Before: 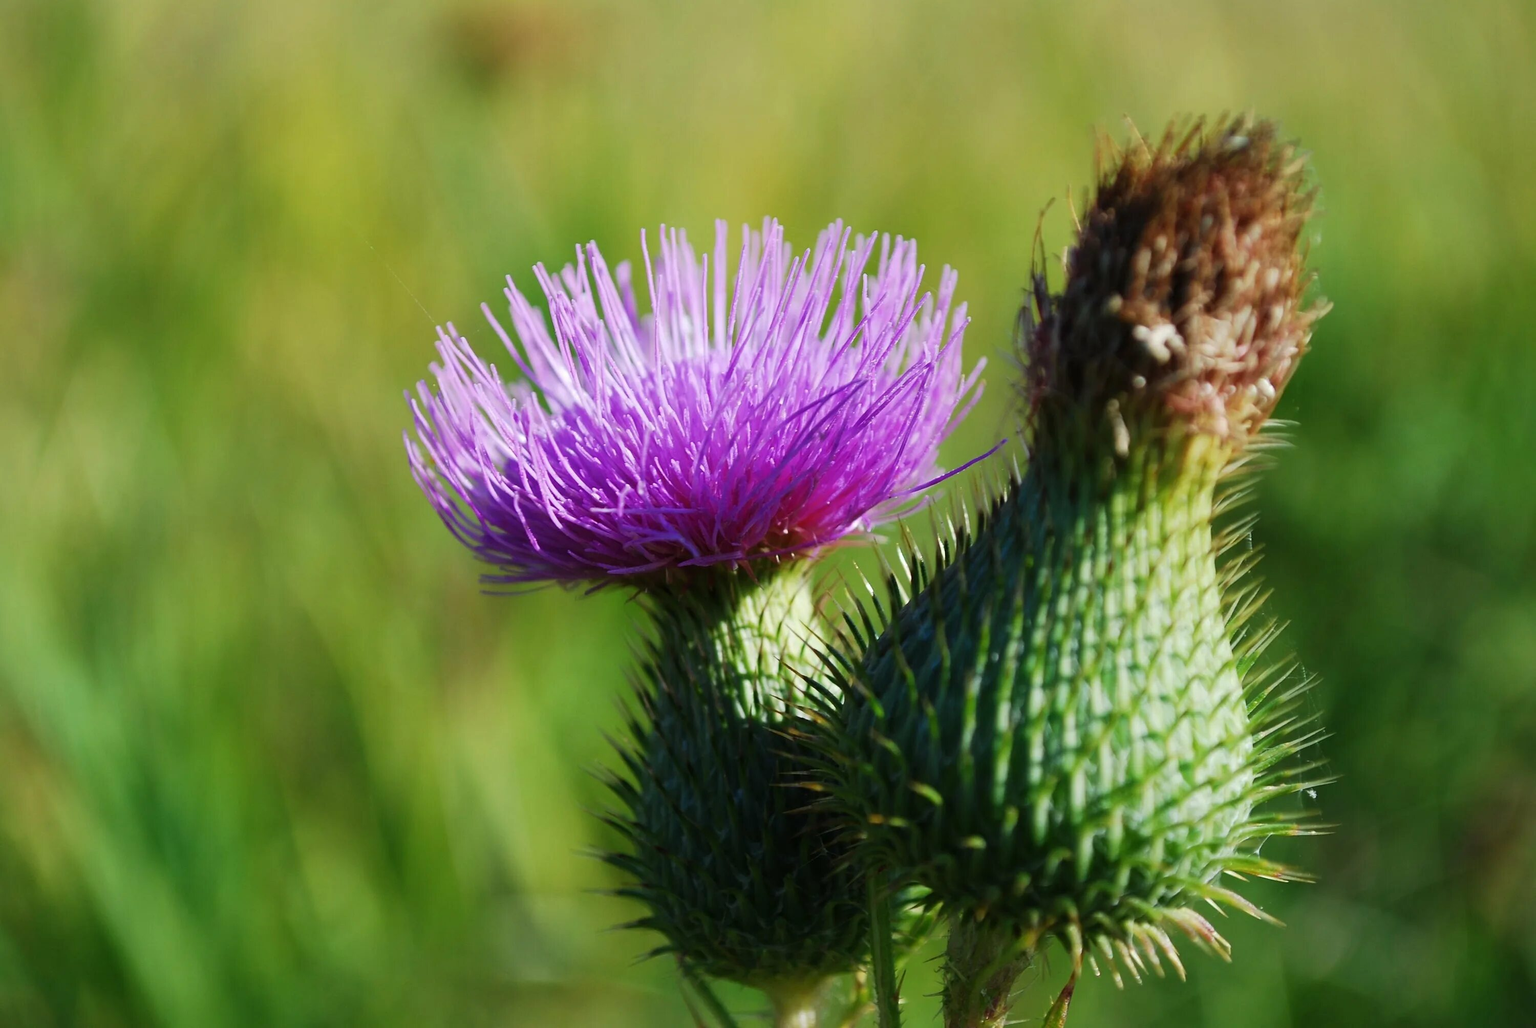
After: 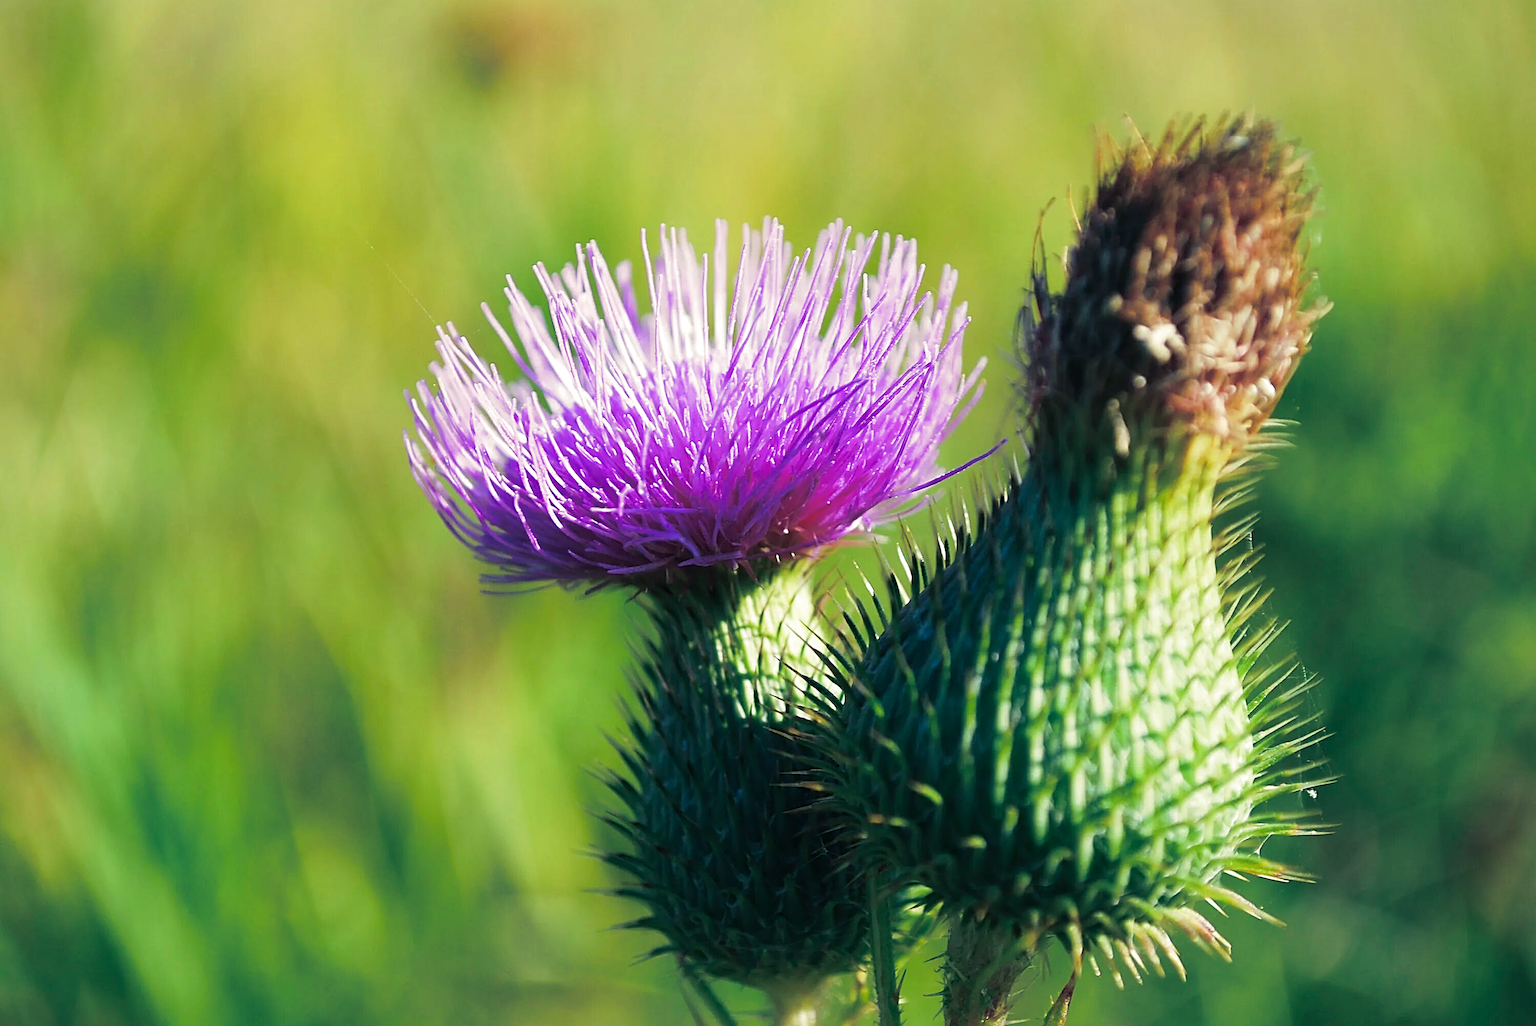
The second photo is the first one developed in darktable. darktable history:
crop: top 0.05%, bottom 0.098%
split-toning: shadows › hue 216°, shadows › saturation 1, highlights › hue 57.6°, balance -33.4
sharpen: radius 2.543, amount 0.636
levels: levels [0, 0.435, 0.917]
color zones: curves: ch0 [(0.068, 0.464) (0.25, 0.5) (0.48, 0.508) (0.75, 0.536) (0.886, 0.476) (0.967, 0.456)]; ch1 [(0.066, 0.456) (0.25, 0.5) (0.616, 0.508) (0.746, 0.56) (0.934, 0.444)]
